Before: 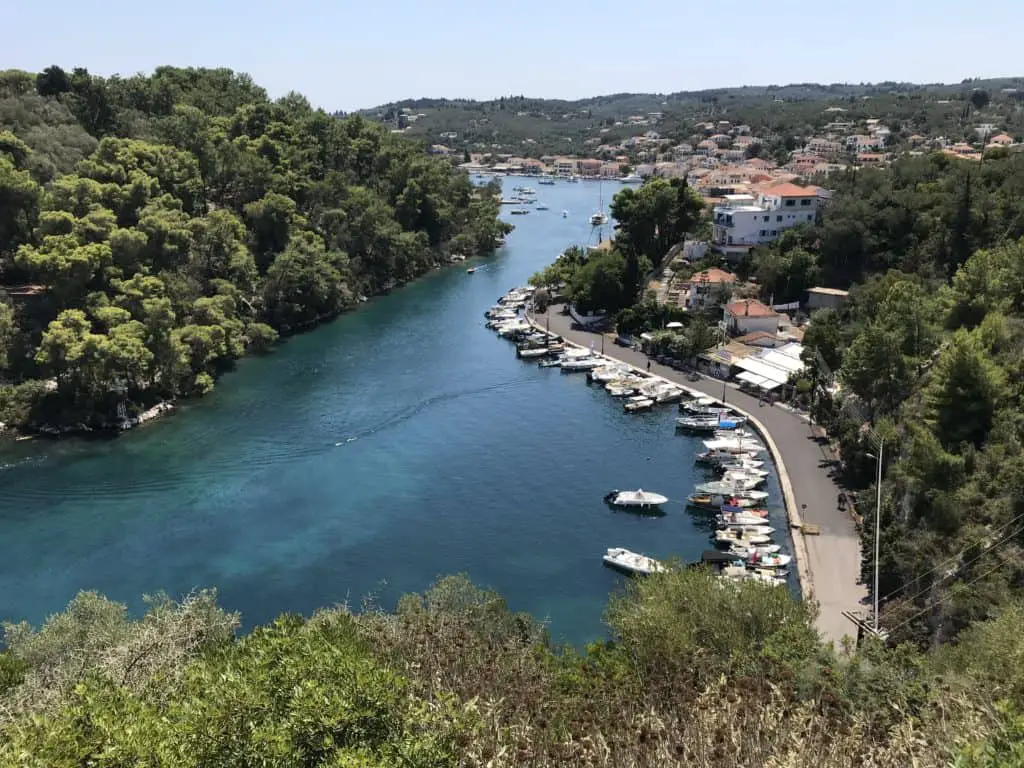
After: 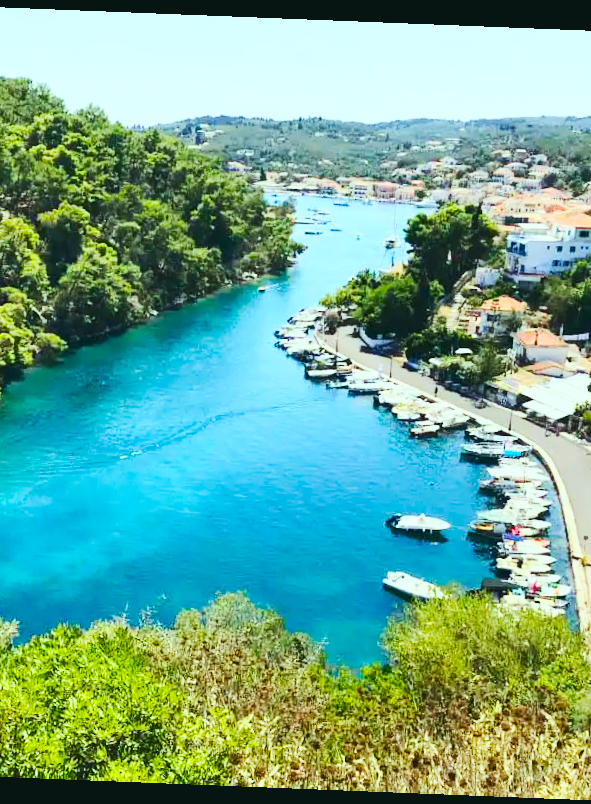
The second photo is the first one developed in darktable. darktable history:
crop: left 21.674%, right 22.086%
rotate and perspective: rotation 2.27°, automatic cropping off
color correction: highlights a* -7.33, highlights b* 1.26, shadows a* -3.55, saturation 1.4
base curve: curves: ch0 [(0, 0.007) (0.028, 0.063) (0.121, 0.311) (0.46, 0.743) (0.859, 0.957) (1, 1)], preserve colors none
tone equalizer: on, module defaults
color balance rgb: perceptual saturation grading › global saturation 40%, global vibrance 15%
contrast brightness saturation: contrast 0.24, brightness 0.09
